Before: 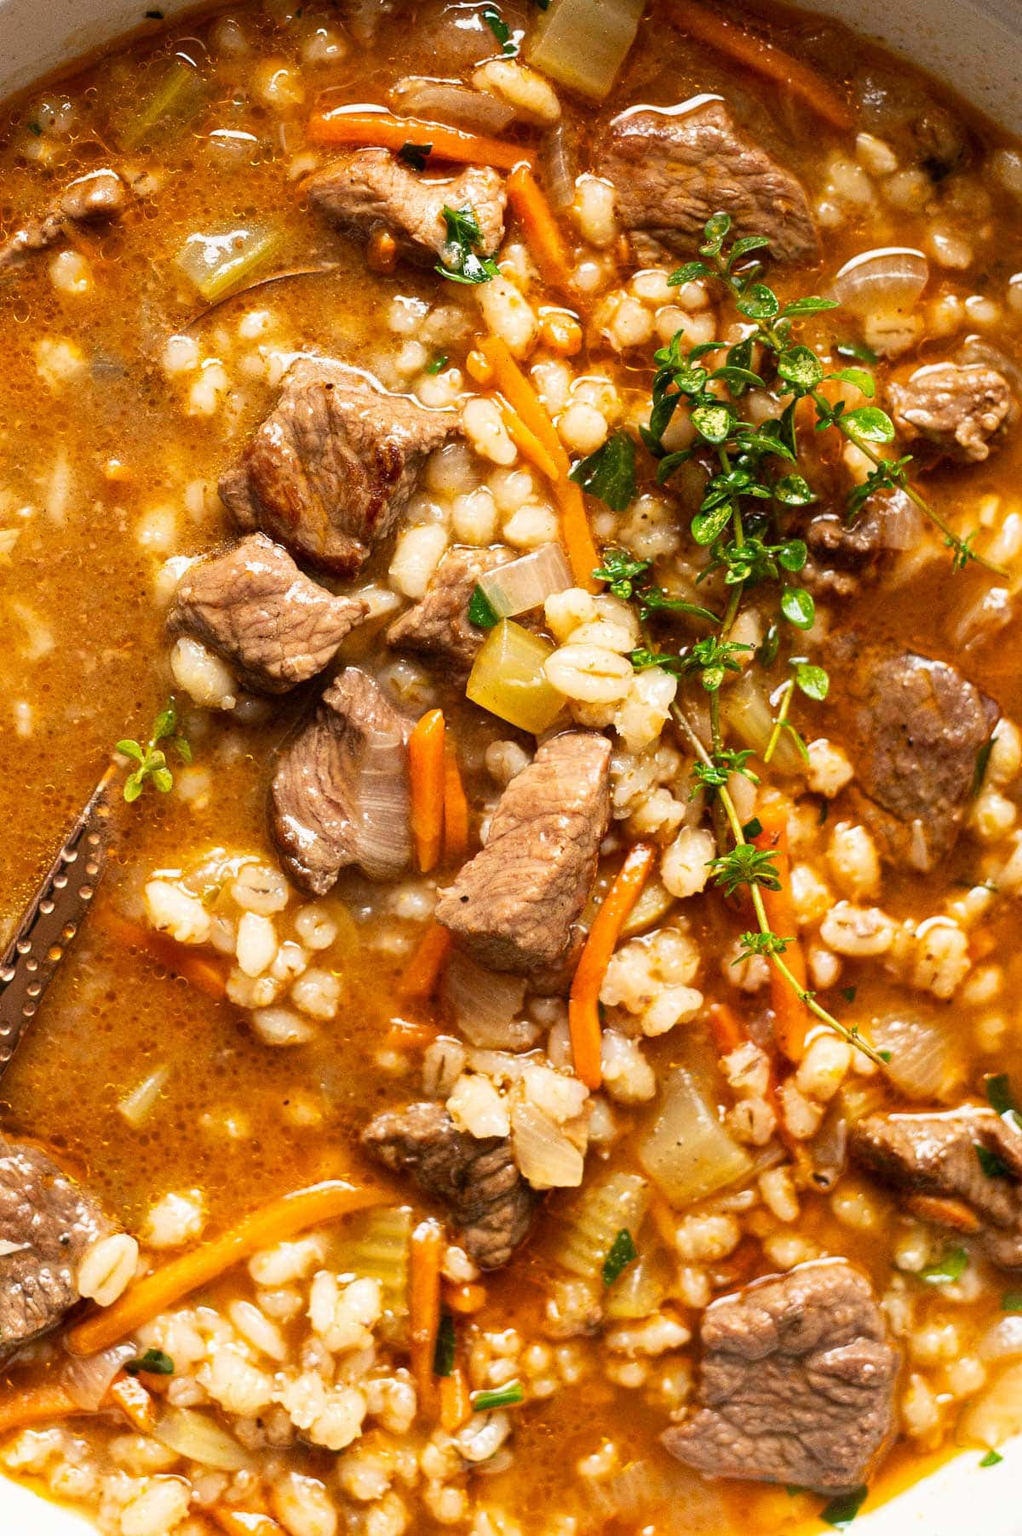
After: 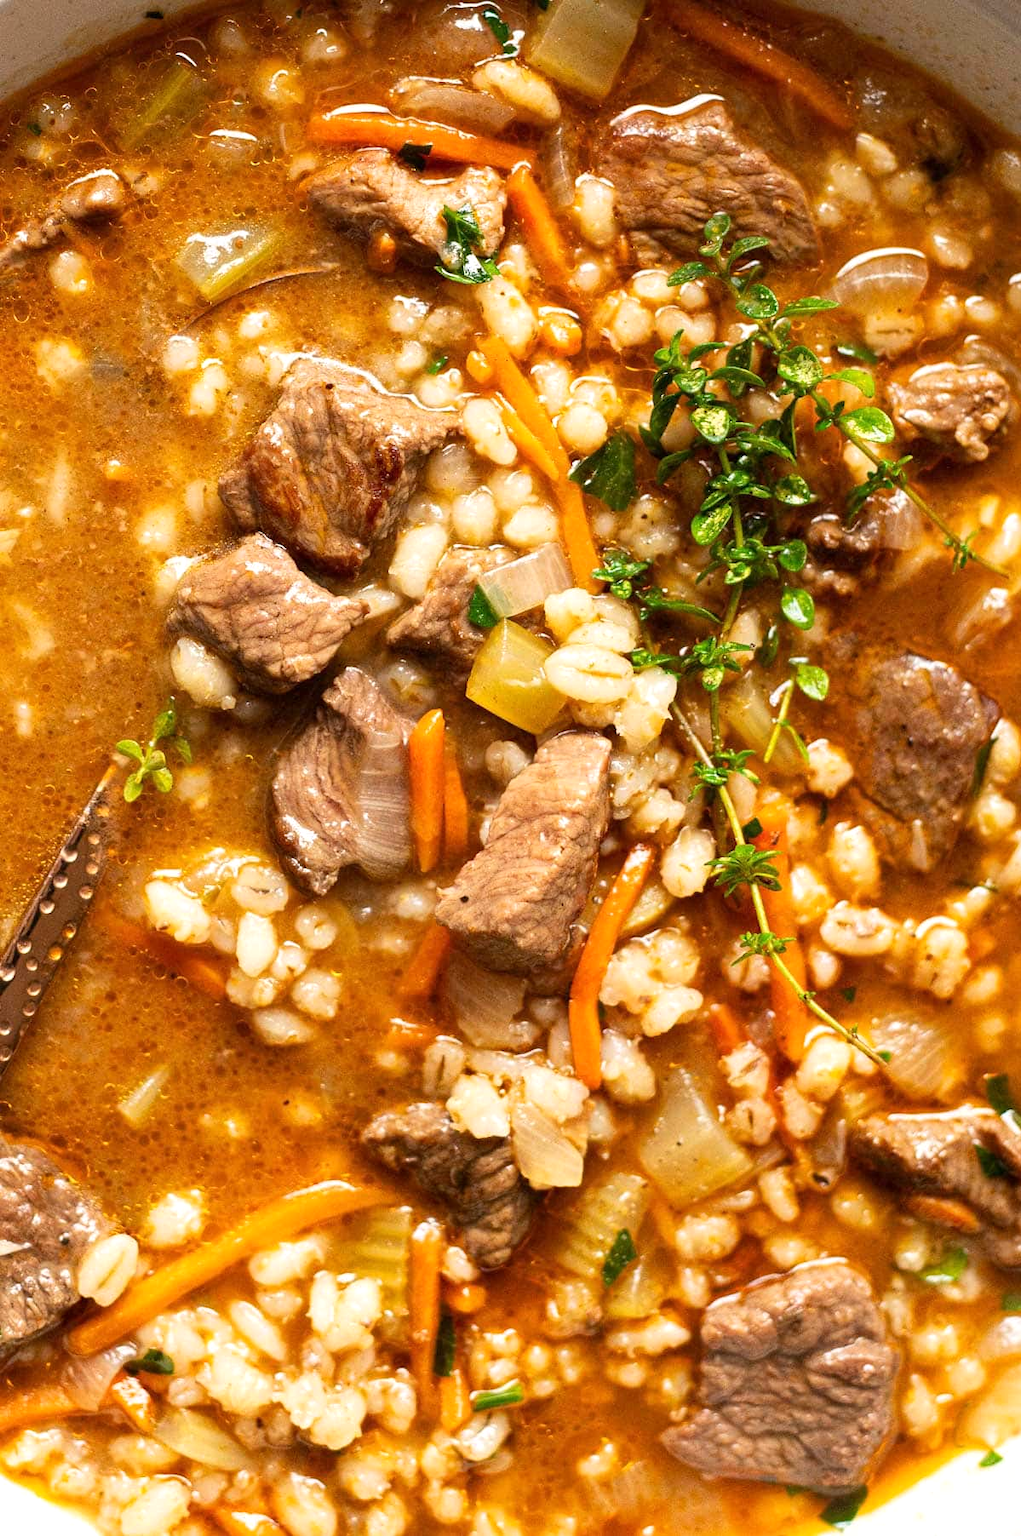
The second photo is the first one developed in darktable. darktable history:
exposure: exposure 0.132 EV, compensate highlight preservation false
